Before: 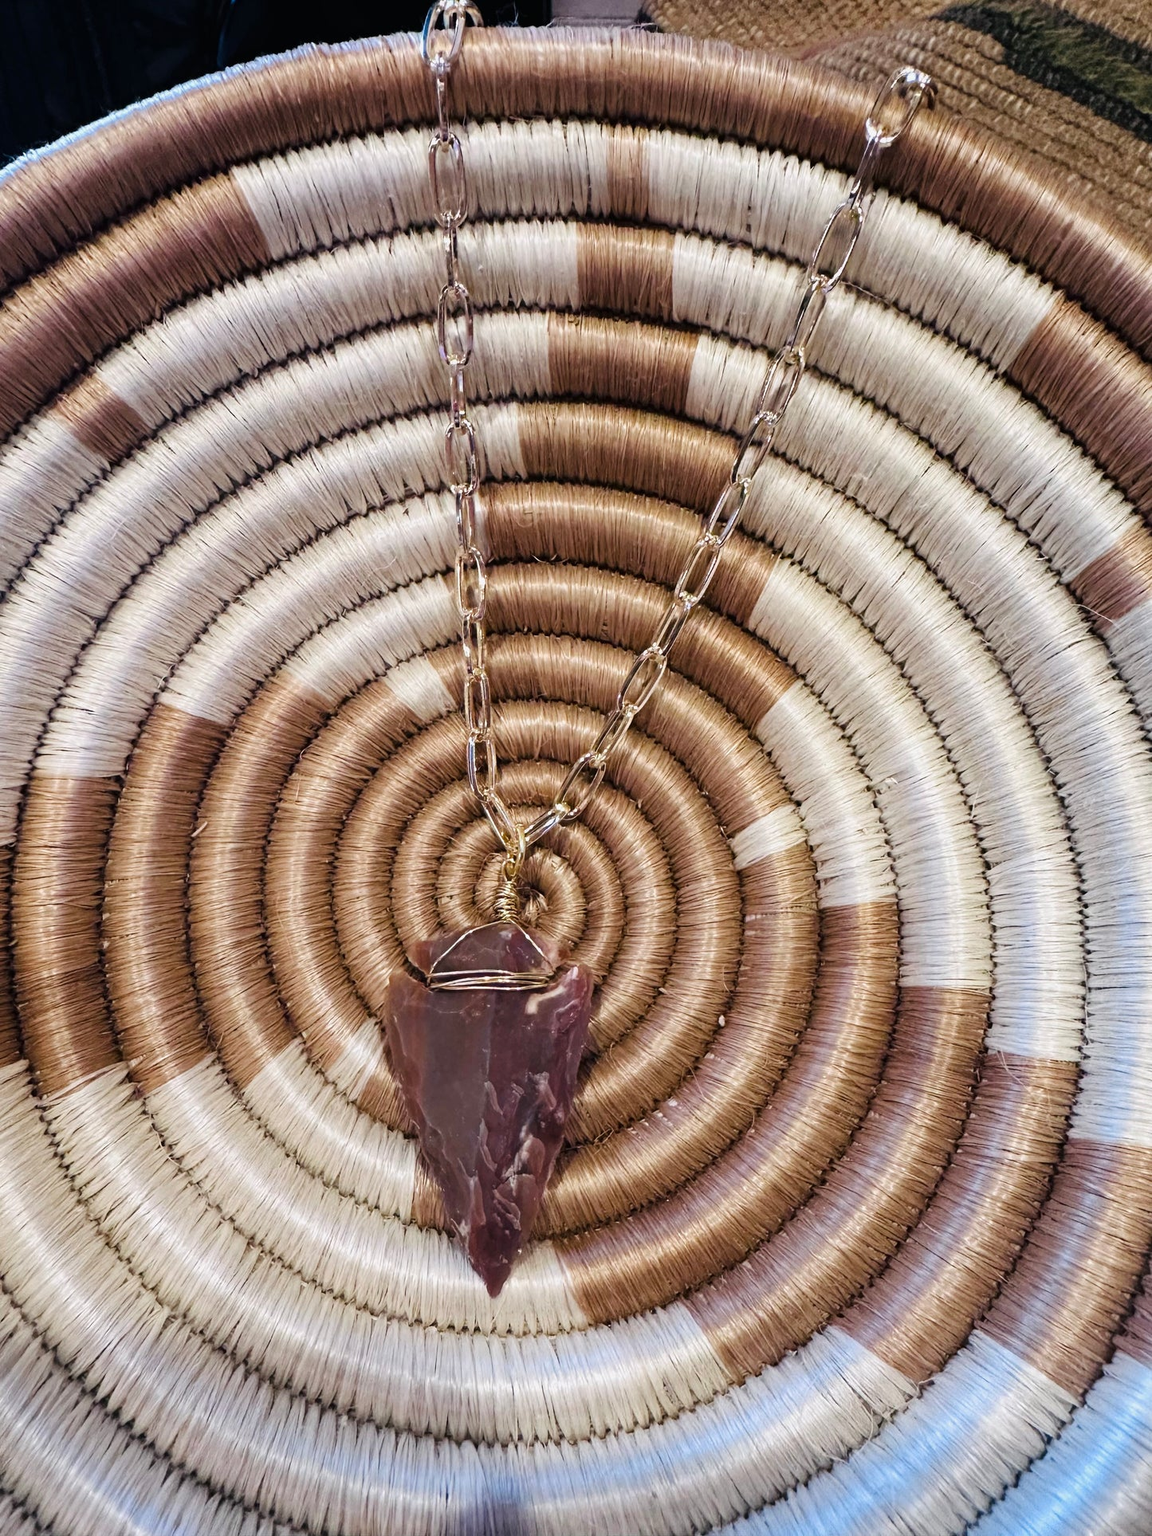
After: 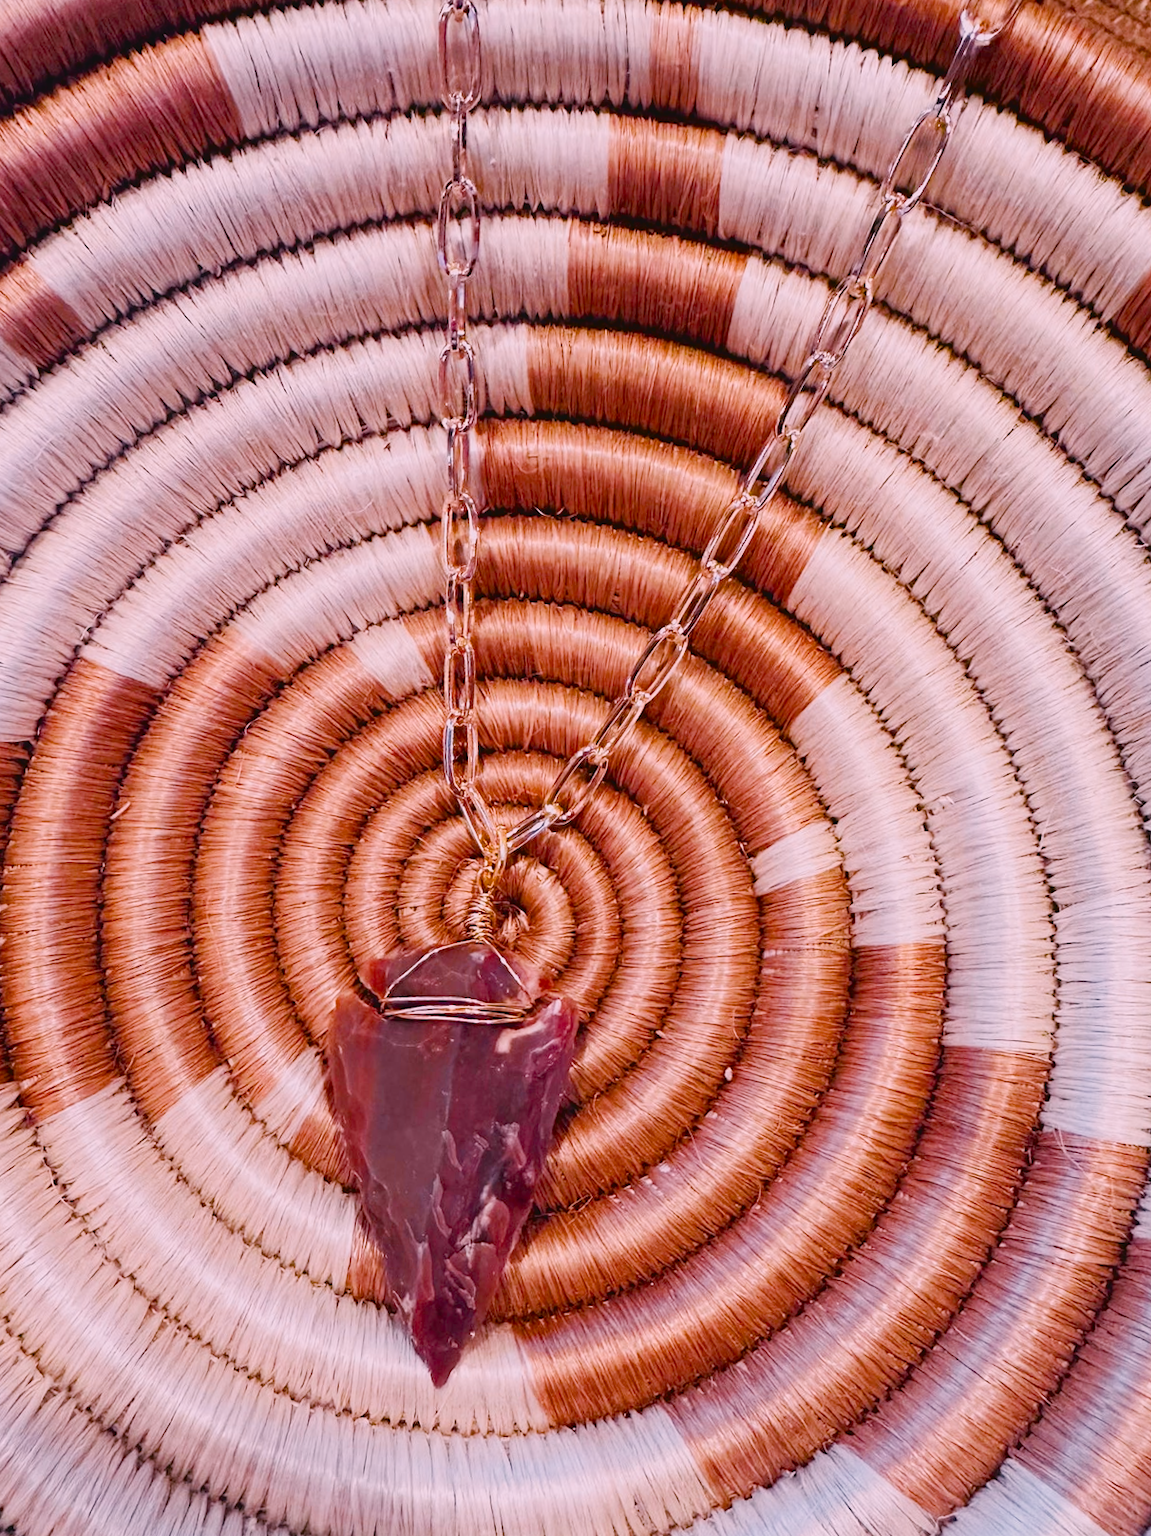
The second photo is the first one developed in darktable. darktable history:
white balance: red 1.188, blue 1.11
color balance rgb: linear chroma grading › shadows 32%, linear chroma grading › global chroma -2%, linear chroma grading › mid-tones 4%, perceptual saturation grading › global saturation -2%, perceptual saturation grading › highlights -8%, perceptual saturation grading › mid-tones 8%, perceptual saturation grading › shadows 4%, perceptual brilliance grading › highlights 8%, perceptual brilliance grading › mid-tones 4%, perceptual brilliance grading › shadows 2%, global vibrance 16%, saturation formula JzAzBz (2021)
crop and rotate: angle -3.27°, left 5.211%, top 5.211%, right 4.607%, bottom 4.607%
tone curve: curves: ch0 [(0, 0.042) (0.129, 0.18) (0.501, 0.497) (1, 1)], color space Lab, linked channels, preserve colors none
exposure: exposure -0.116 EV, compensate exposure bias true, compensate highlight preservation false
color zones: curves: ch1 [(0.25, 0.61) (0.75, 0.248)]
contrast brightness saturation: contrast 0.08, saturation 0.2
filmic rgb: hardness 4.17
